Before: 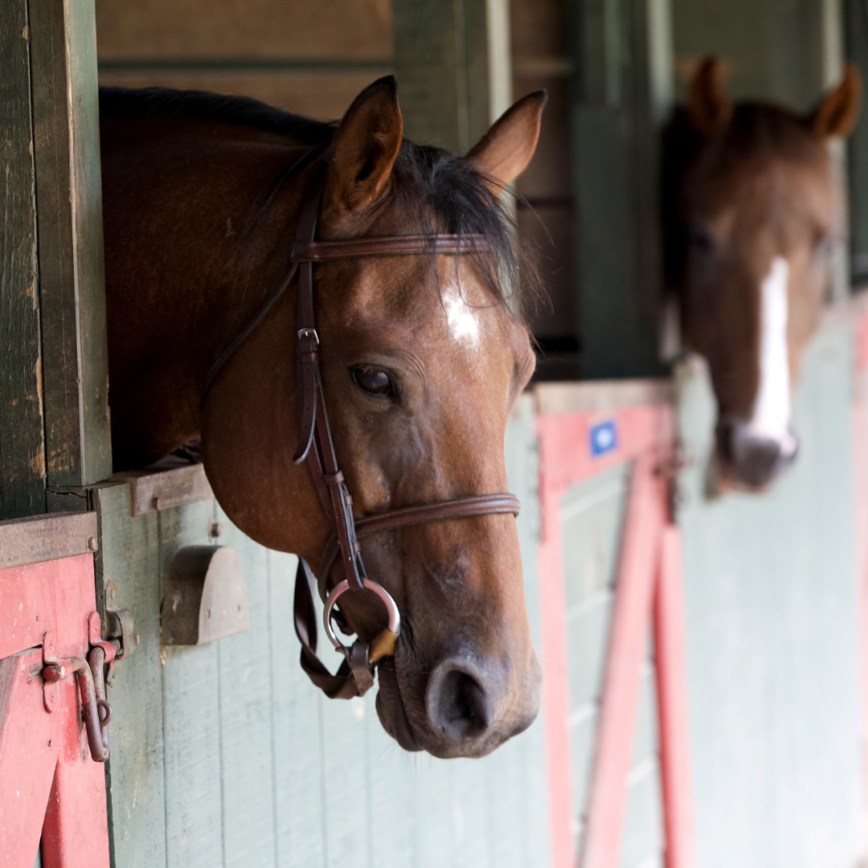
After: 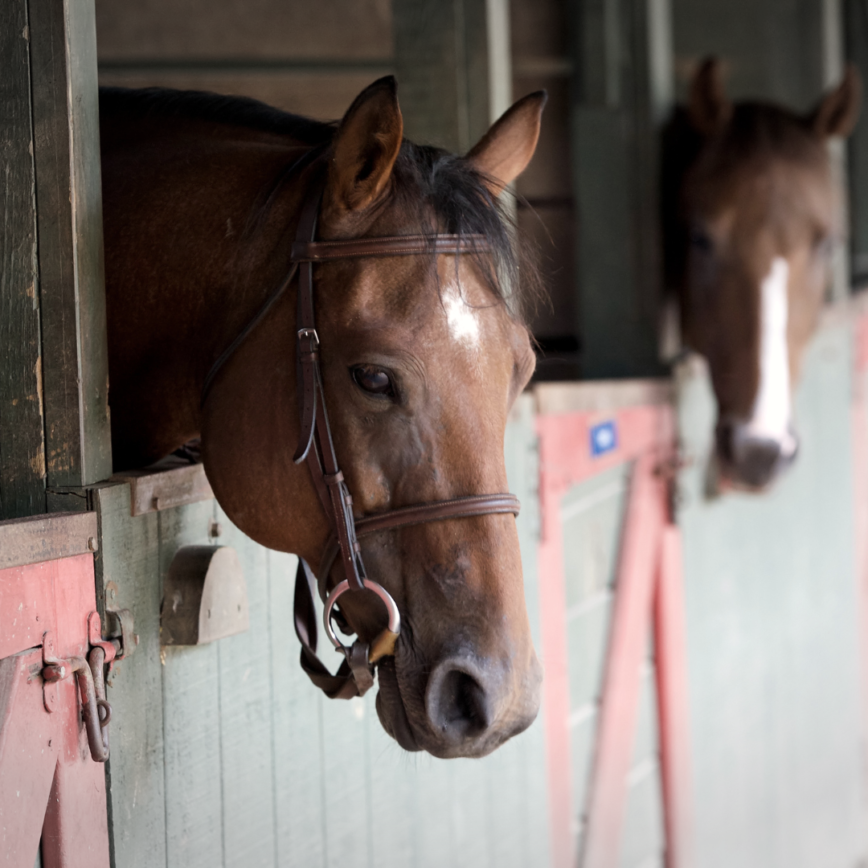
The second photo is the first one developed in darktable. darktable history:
color zones: curves: ch0 [(0, 0.5) (0.143, 0.5) (0.286, 0.5) (0.429, 0.504) (0.571, 0.5) (0.714, 0.509) (0.857, 0.5) (1, 0.5)]; ch1 [(0, 0.425) (0.143, 0.425) (0.286, 0.375) (0.429, 0.405) (0.571, 0.5) (0.714, 0.47) (0.857, 0.425) (1, 0.435)]; ch2 [(0, 0.5) (0.143, 0.5) (0.286, 0.5) (0.429, 0.517) (0.571, 0.5) (0.714, 0.51) (0.857, 0.5) (1, 0.5)]
vignetting: fall-off start 100%, brightness -0.282, width/height ratio 1.31
white balance: red 1.009, blue 0.985
